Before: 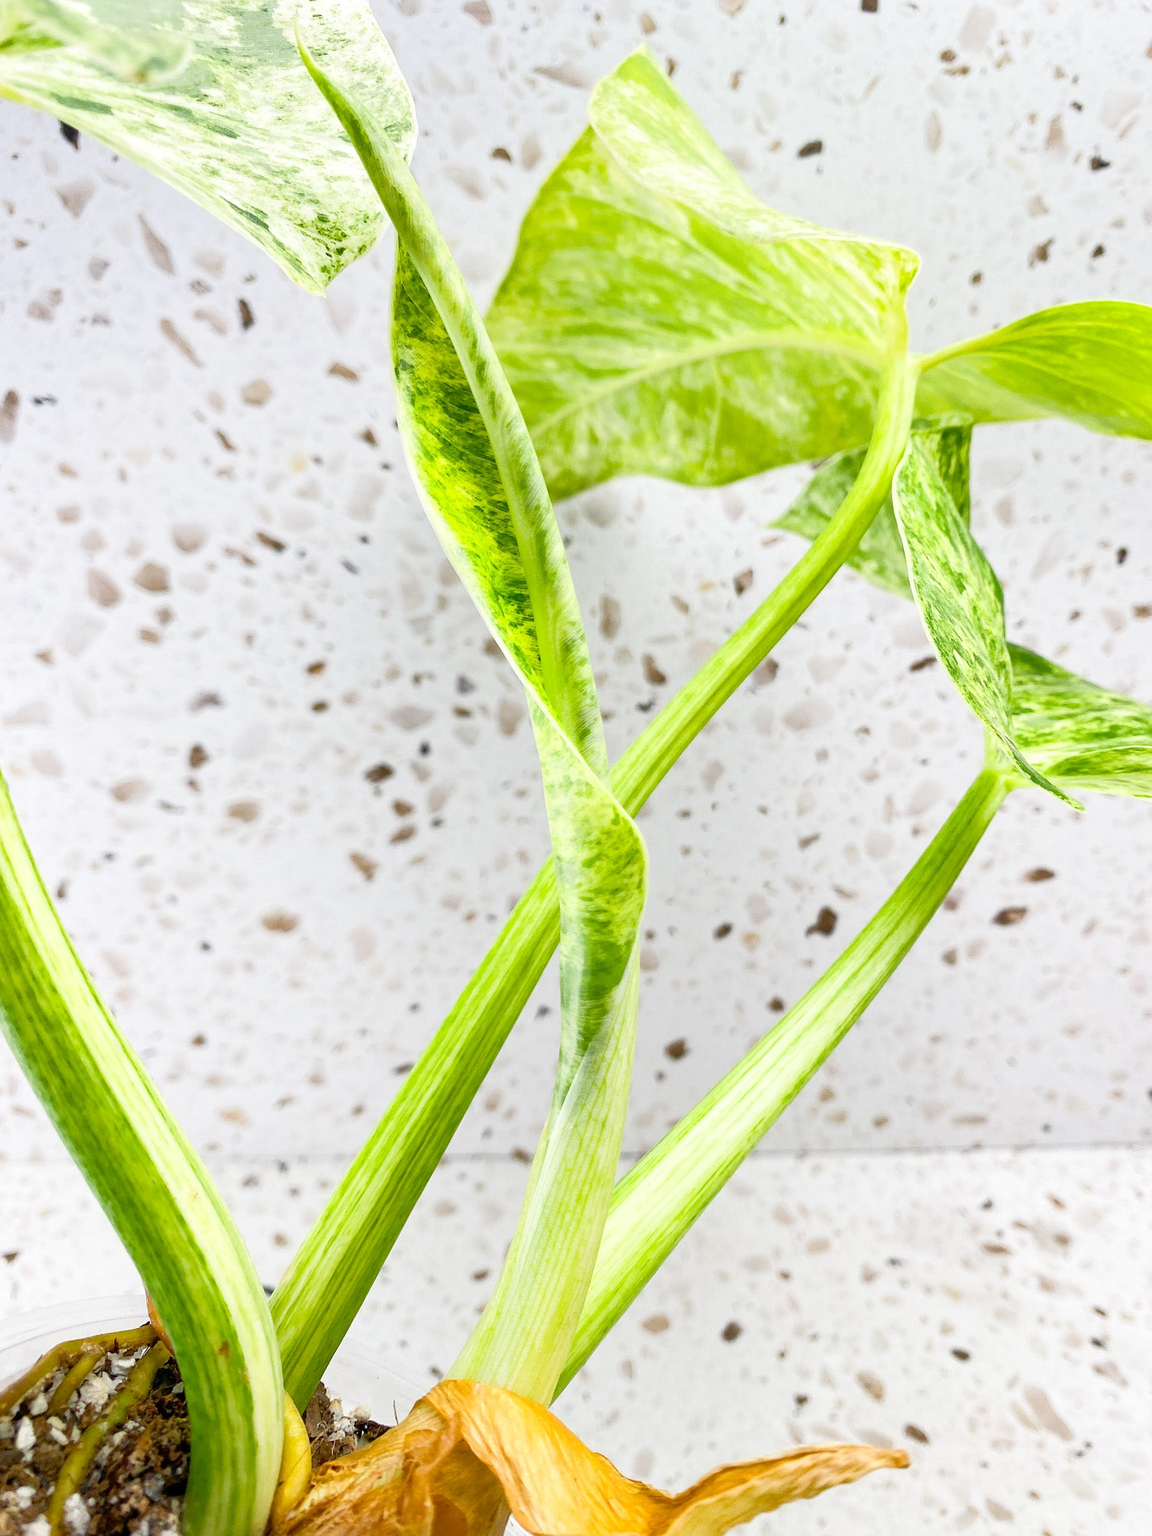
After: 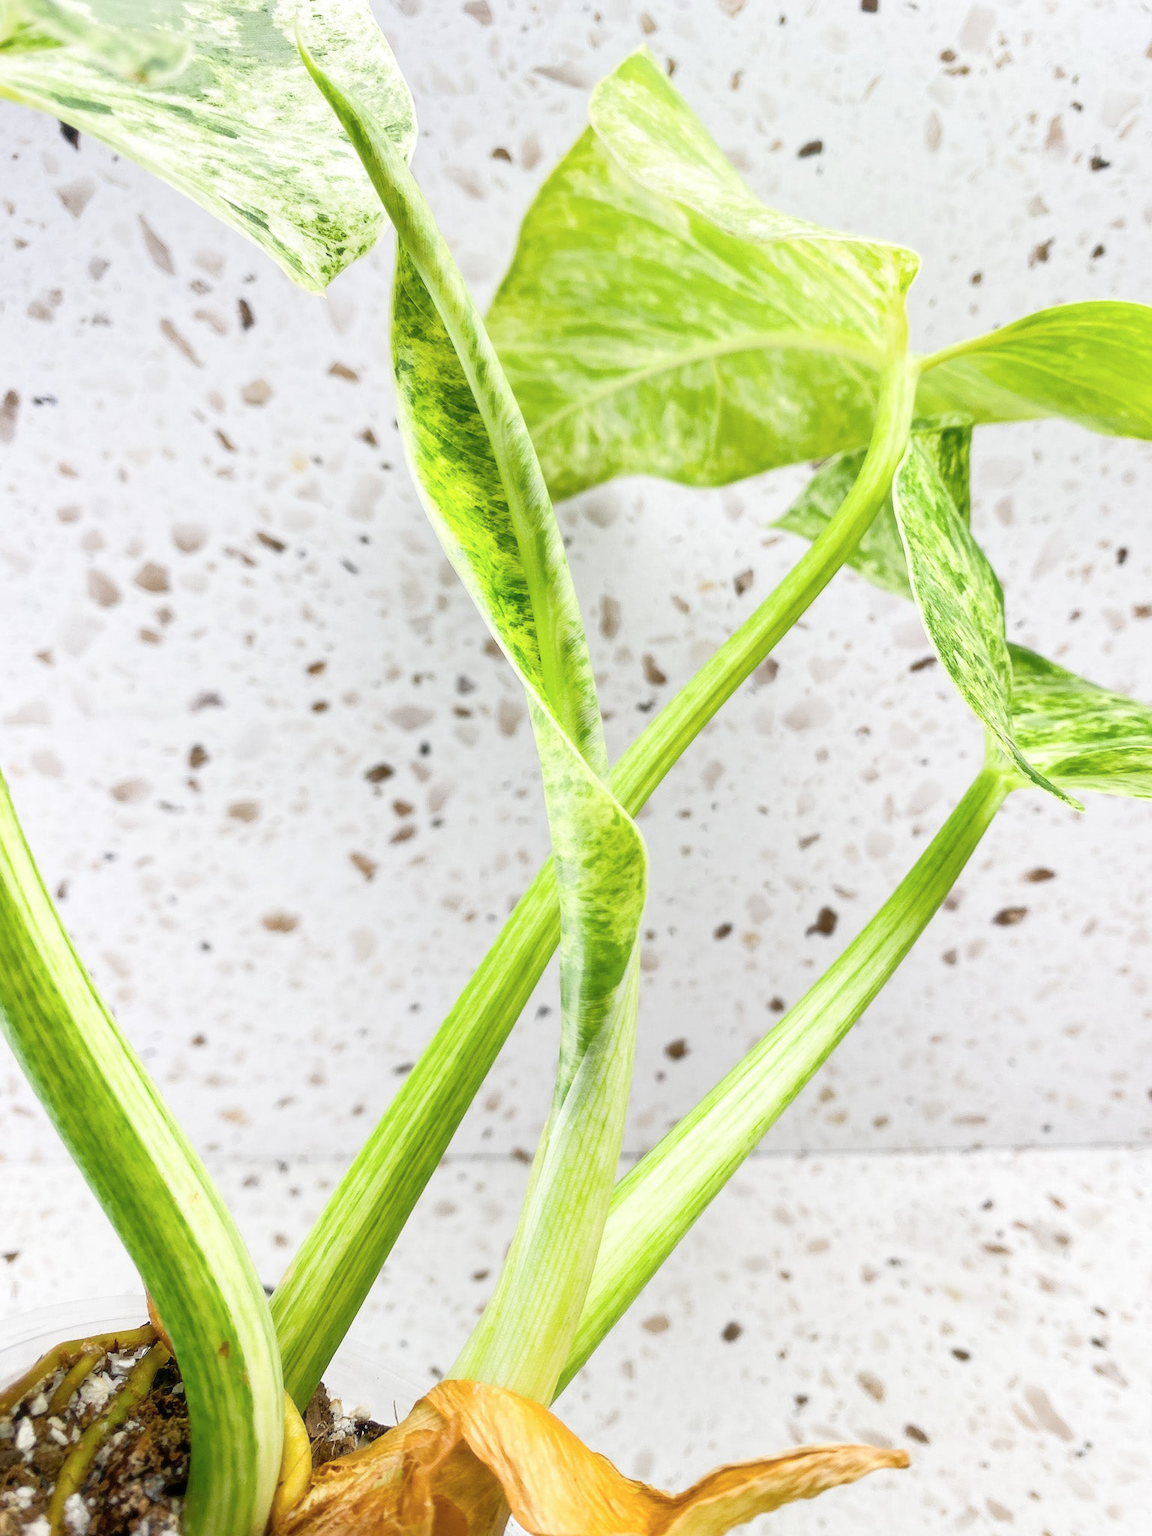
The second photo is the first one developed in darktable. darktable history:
soften: size 10%, saturation 50%, brightness 0.2 EV, mix 10%
tone equalizer: on, module defaults
